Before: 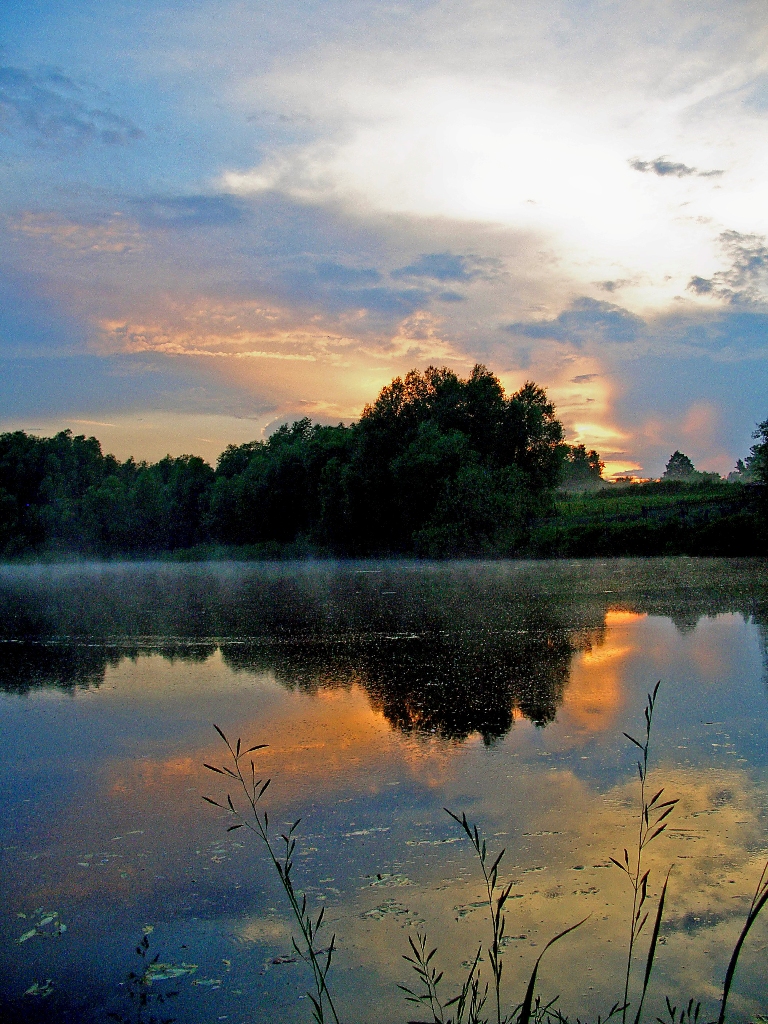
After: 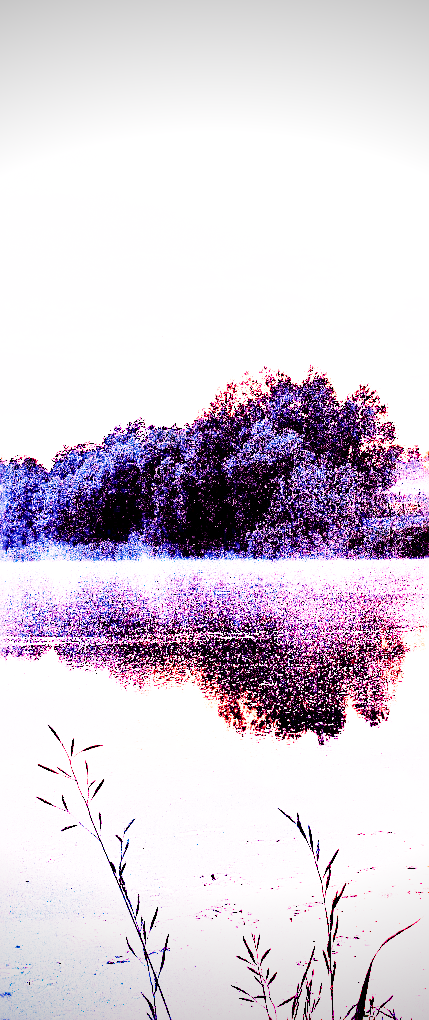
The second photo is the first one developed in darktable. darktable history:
local contrast: mode bilateral grid, contrast 20, coarseness 19, detail 163%, midtone range 0.2
exposure: exposure 2.207 EV, compensate highlight preservation false
vignetting: fall-off start 88.53%, fall-off radius 44.2%, saturation 0.376, width/height ratio 1.161
crop: left 21.674%, right 22.086%
white balance: red 8, blue 8
grain: coarseness 0.47 ISO
sharpen: on, module defaults
sigmoid: skew -0.2, preserve hue 0%, red attenuation 0.1, red rotation 0.035, green attenuation 0.1, green rotation -0.017, blue attenuation 0.15, blue rotation -0.052, base primaries Rec2020
